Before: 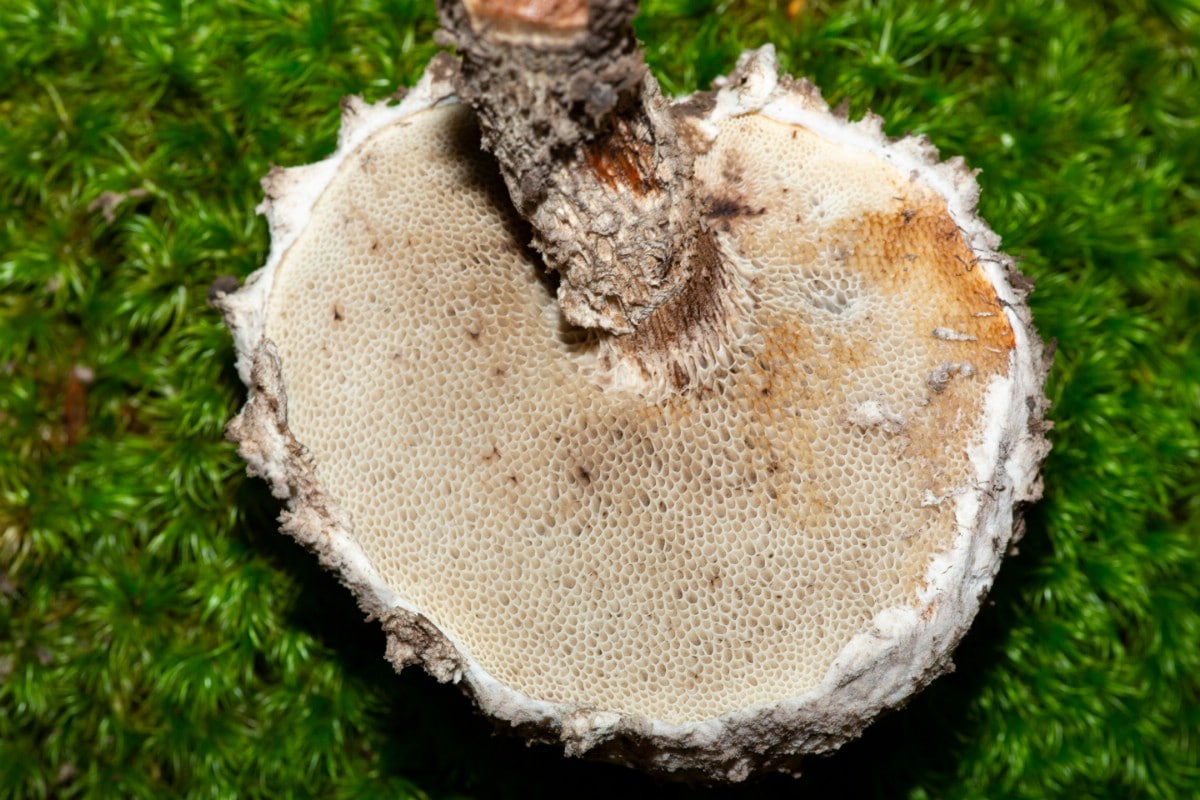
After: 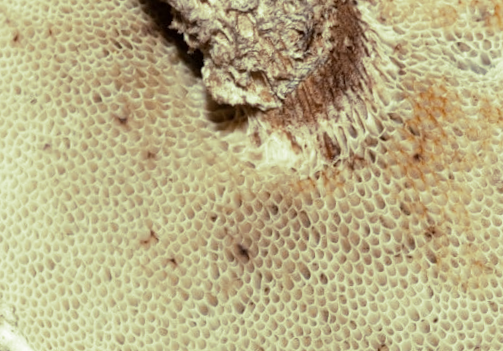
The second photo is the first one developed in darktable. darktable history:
rotate and perspective: rotation -4.2°, shear 0.006, automatic cropping off
crop: left 30%, top 30%, right 30%, bottom 30%
split-toning: shadows › hue 290.82°, shadows › saturation 0.34, highlights › saturation 0.38, balance 0, compress 50%
